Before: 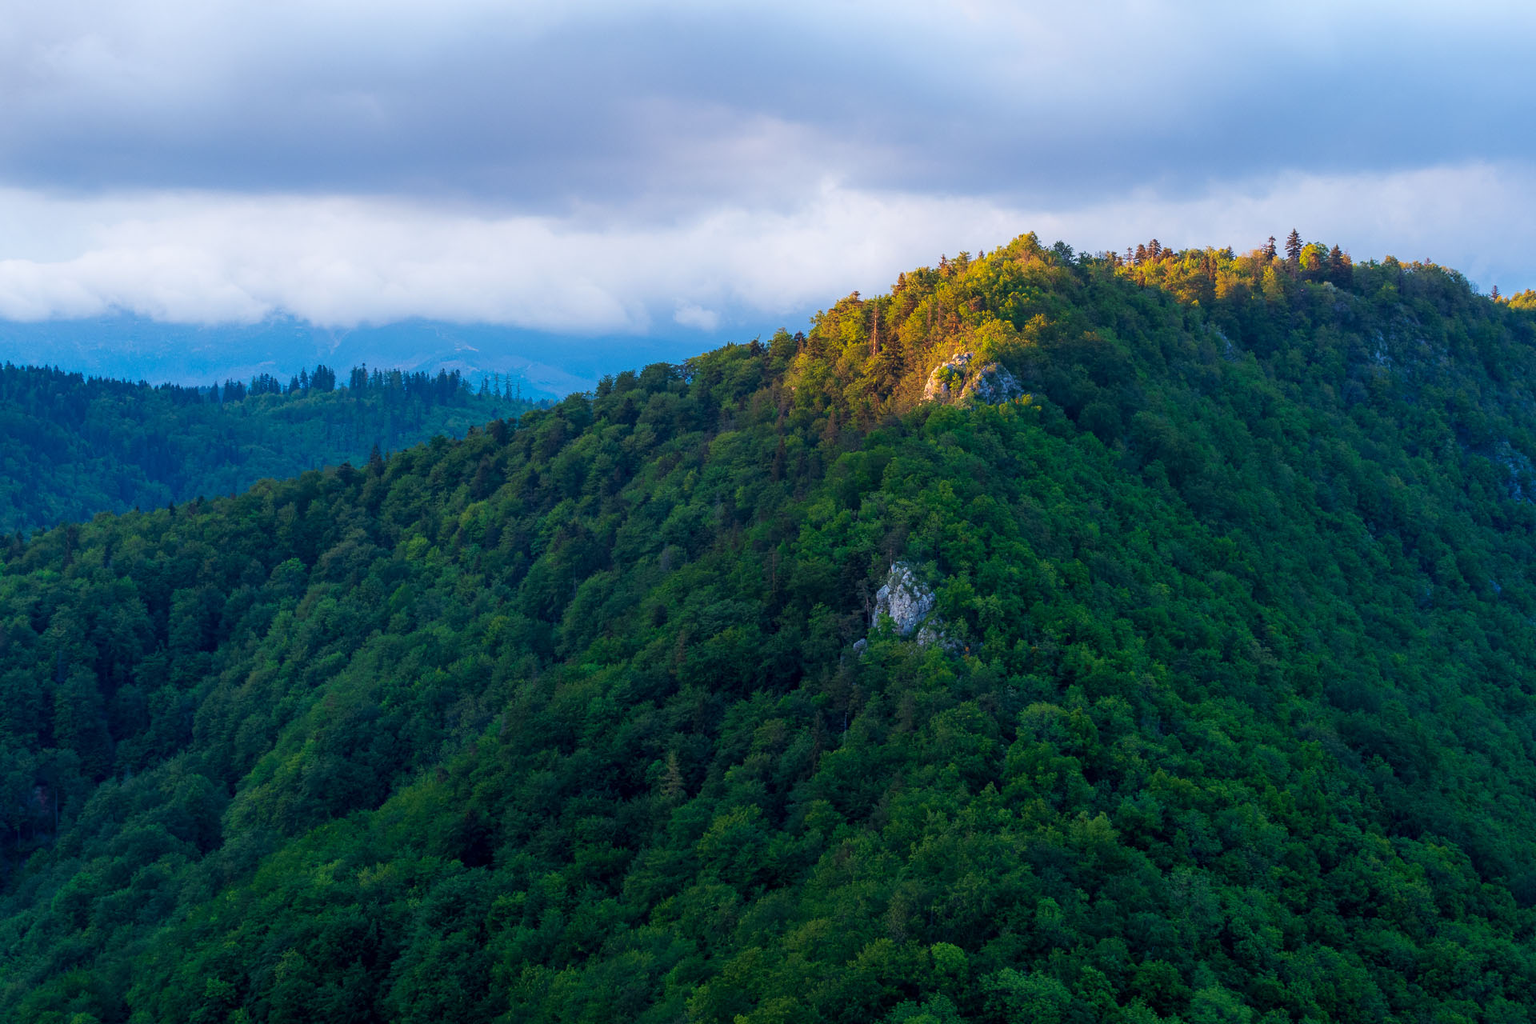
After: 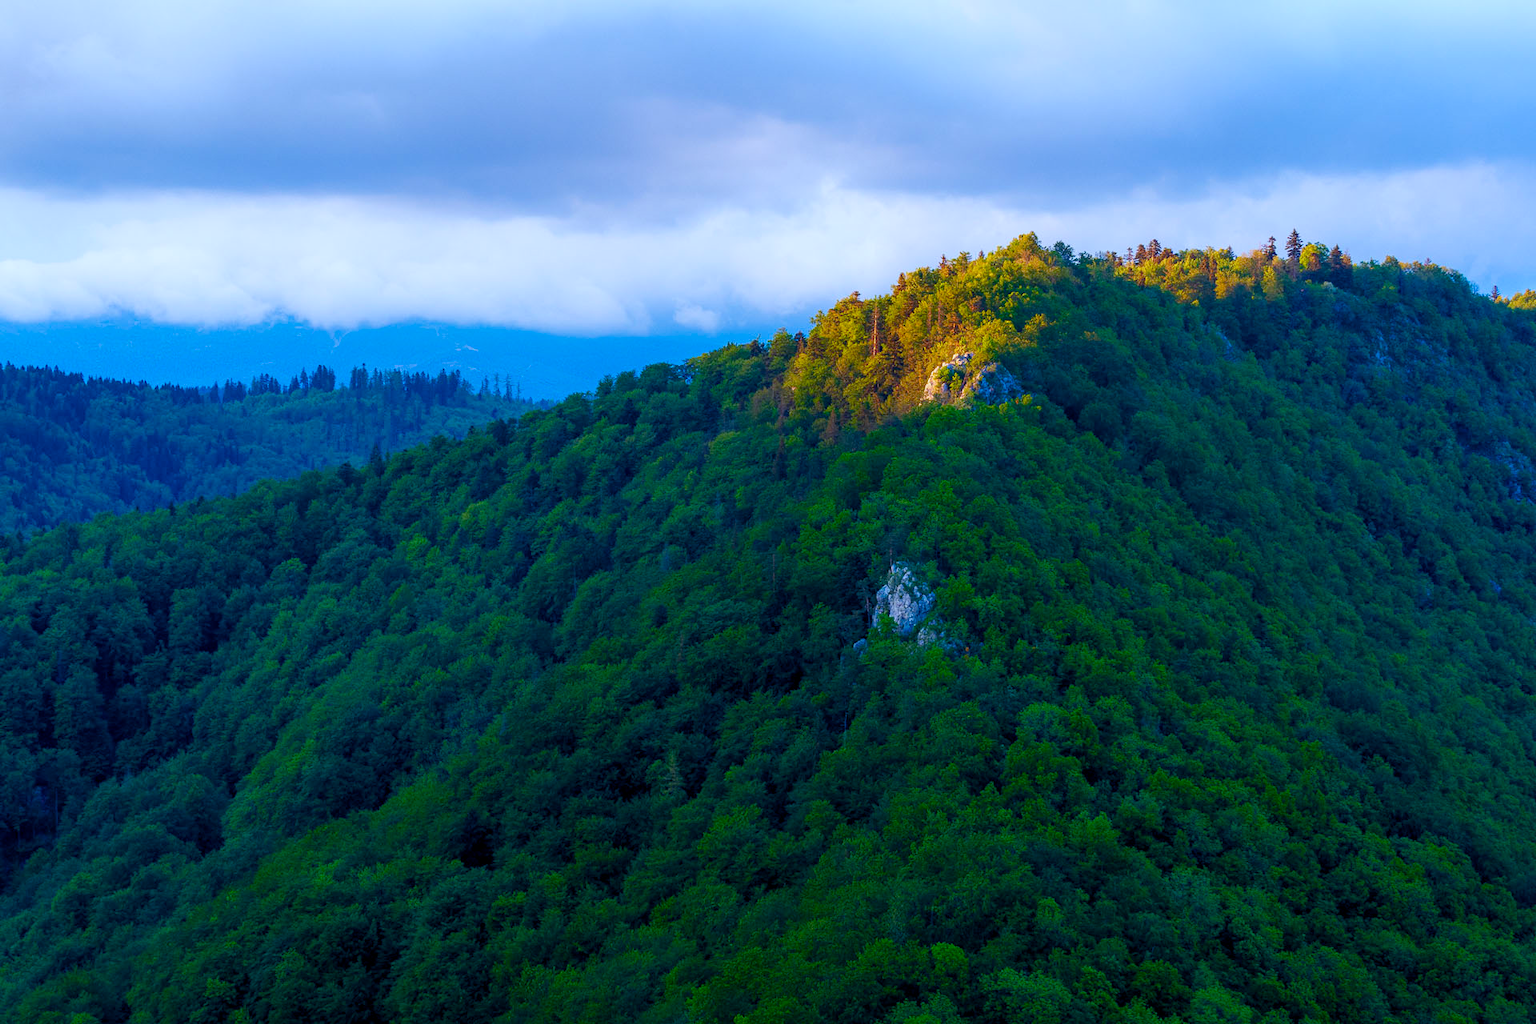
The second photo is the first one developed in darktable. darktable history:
color calibration: x 0.37, y 0.382, temperature 4314.12 K
contrast brightness saturation: contrast 0.055
color balance rgb: perceptual saturation grading › global saturation 20%, perceptual saturation grading › highlights -24.968%, perceptual saturation grading › shadows 49.351%, global vibrance 14.354%
